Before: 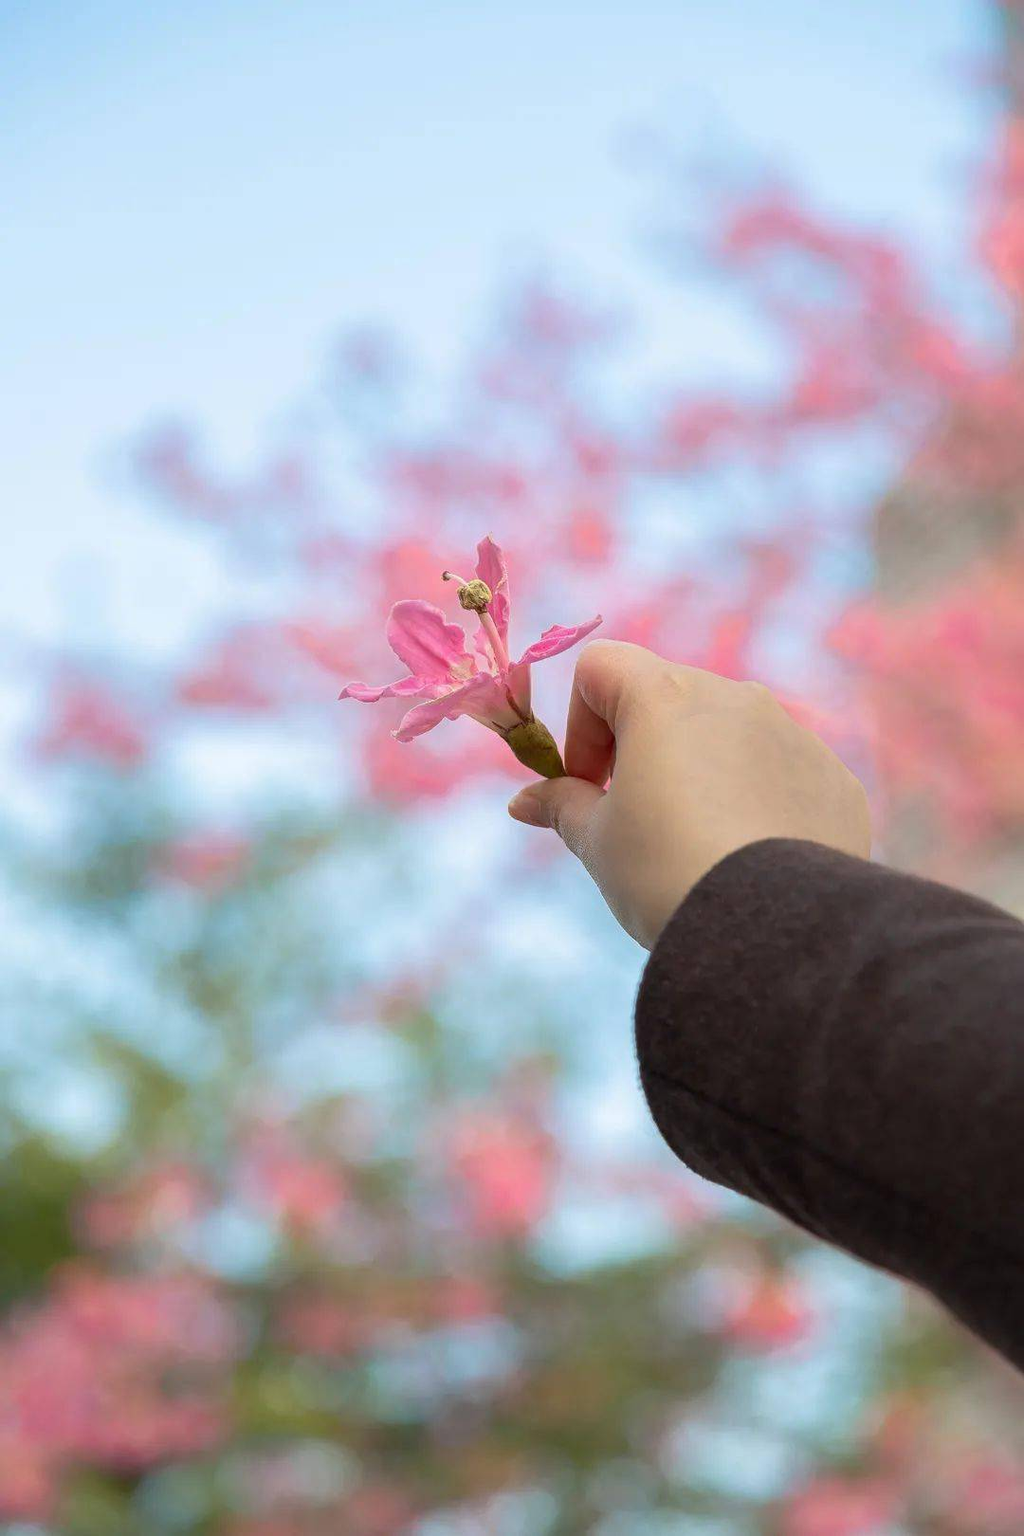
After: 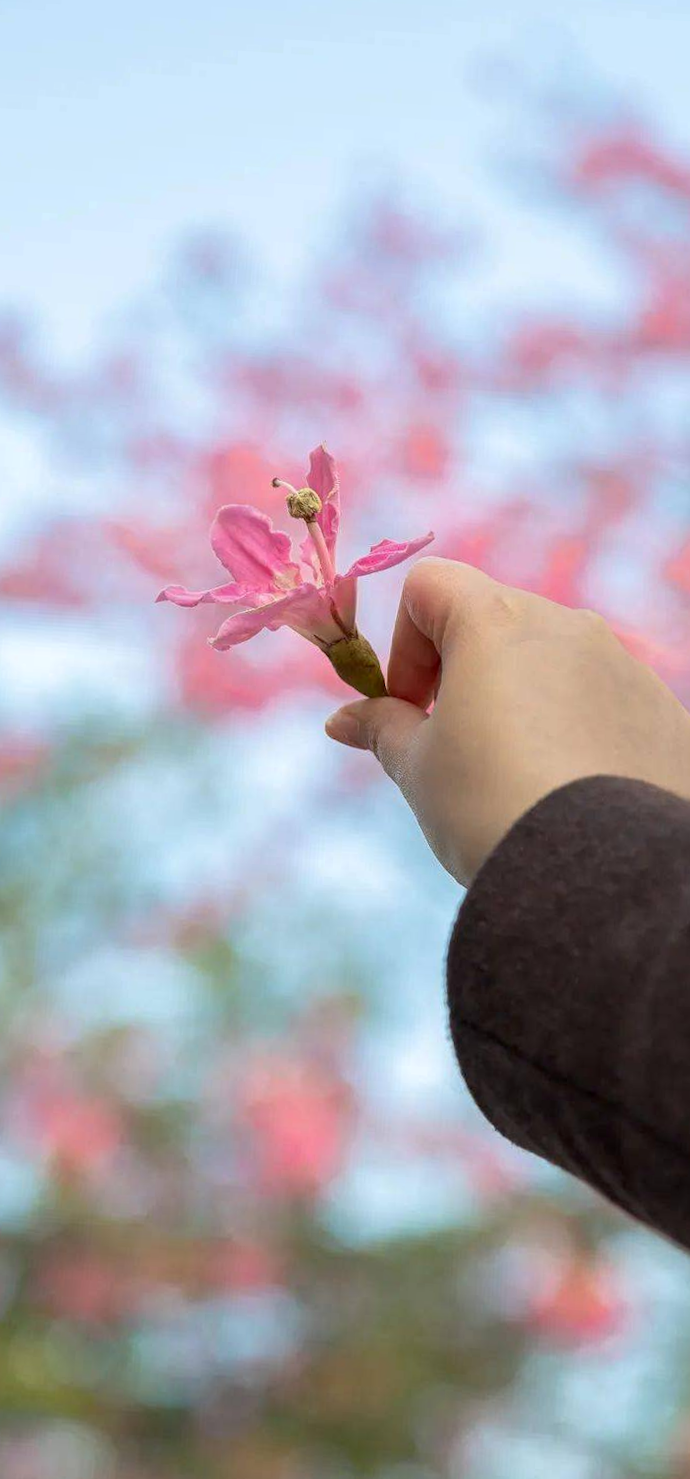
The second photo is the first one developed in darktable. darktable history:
rotate and perspective: rotation 0.215°, lens shift (vertical) -0.139, crop left 0.069, crop right 0.939, crop top 0.002, crop bottom 0.996
crop and rotate: angle -3.27°, left 14.277%, top 0.028%, right 10.766%, bottom 0.028%
local contrast: highlights 100%, shadows 100%, detail 120%, midtone range 0.2
